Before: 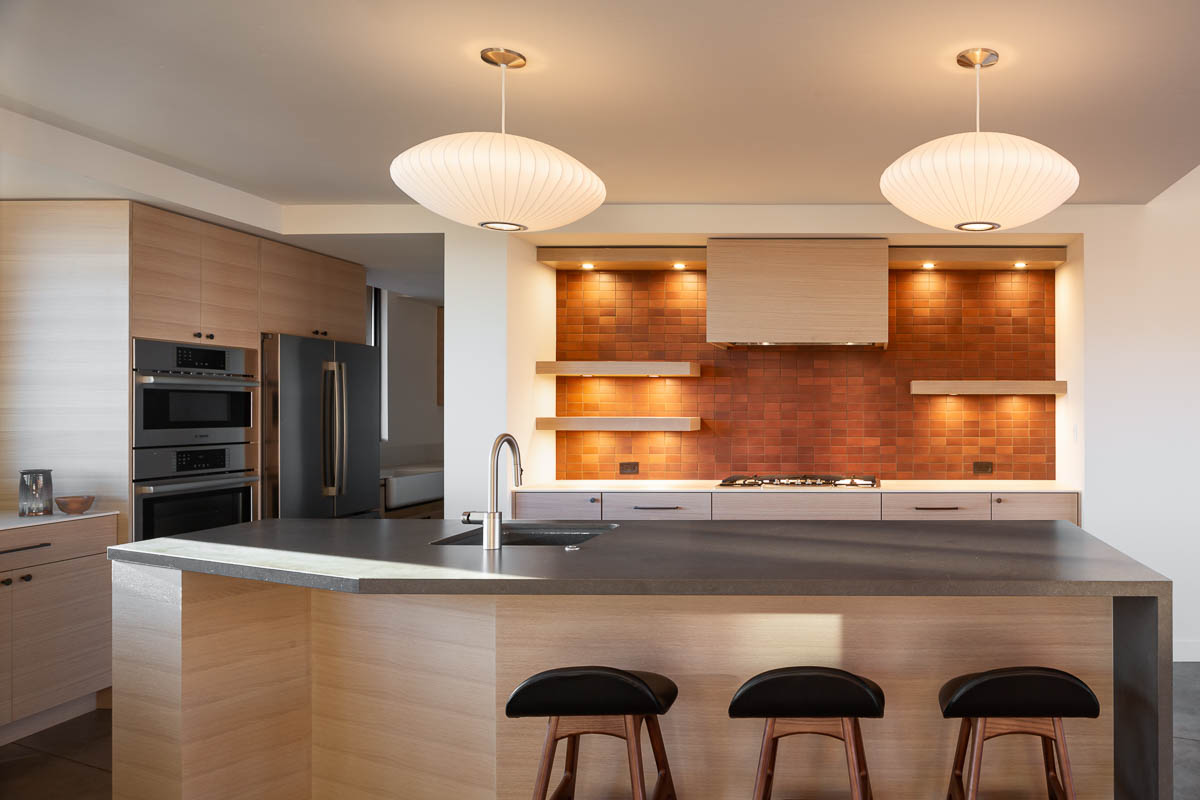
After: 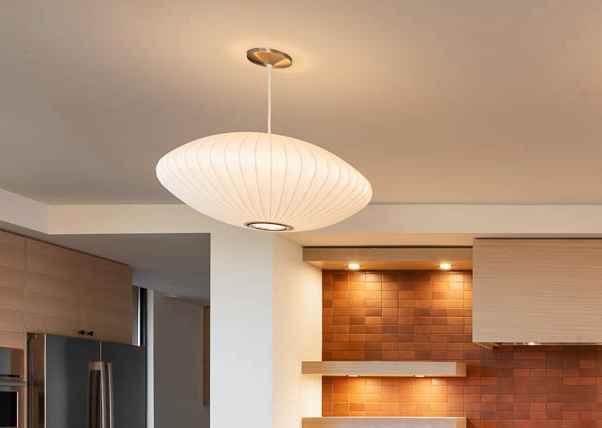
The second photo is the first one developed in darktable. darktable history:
crop: left 19.501%, right 30.273%, bottom 46.387%
tone equalizer: edges refinement/feathering 500, mask exposure compensation -1.57 EV, preserve details no
contrast brightness saturation: saturation -0.057
